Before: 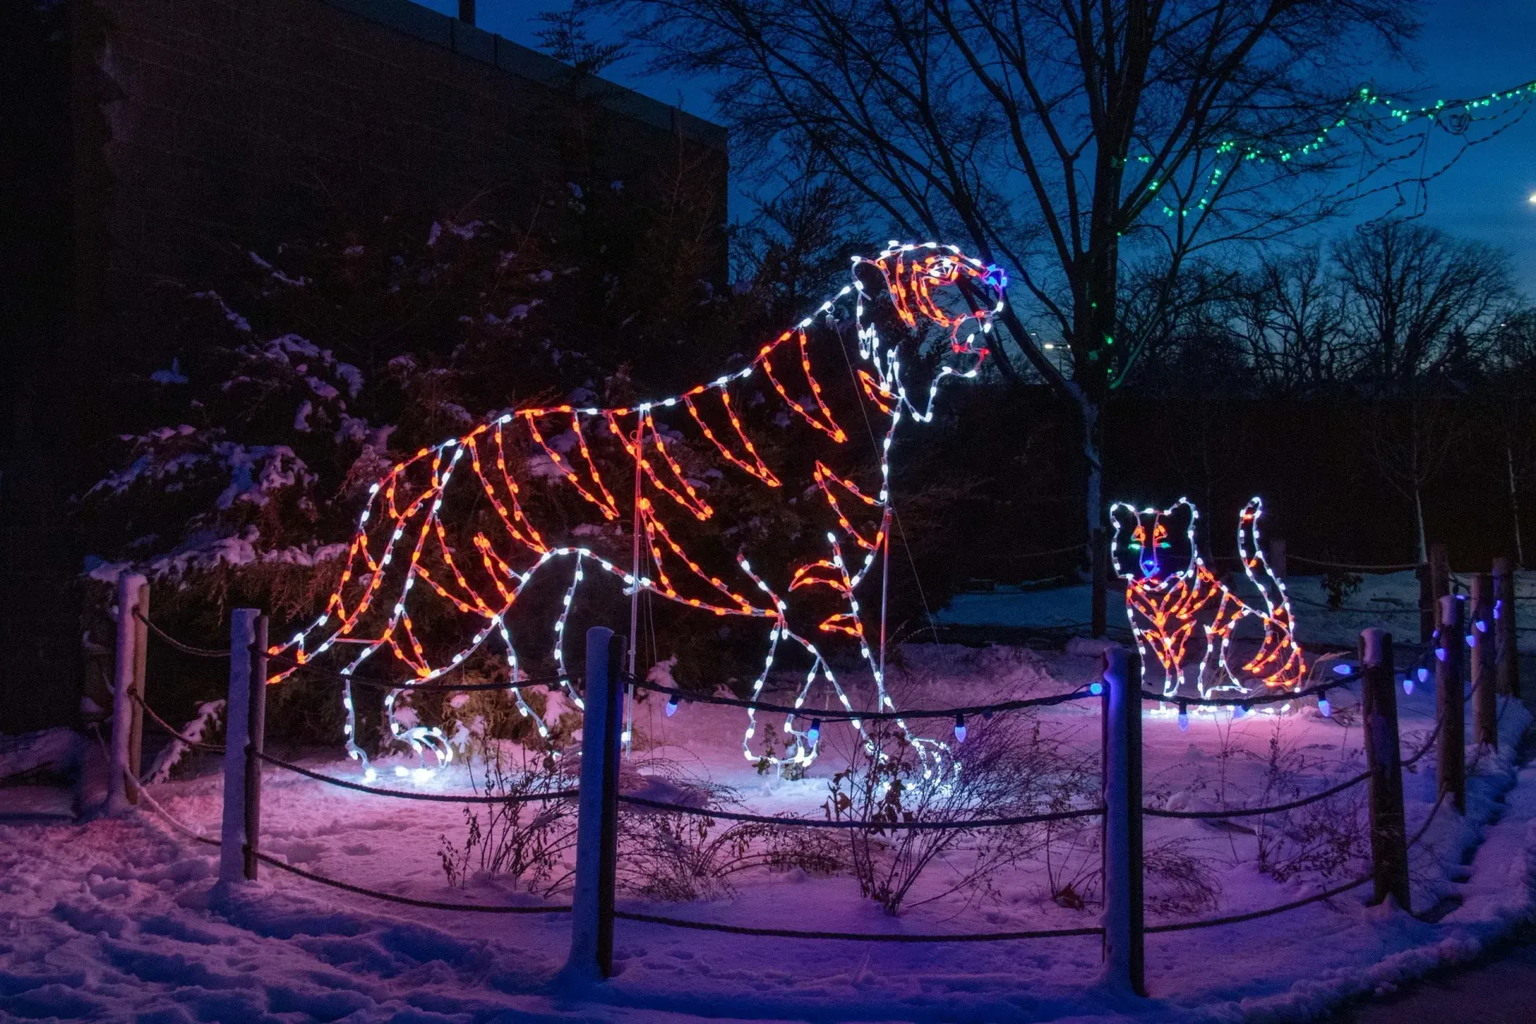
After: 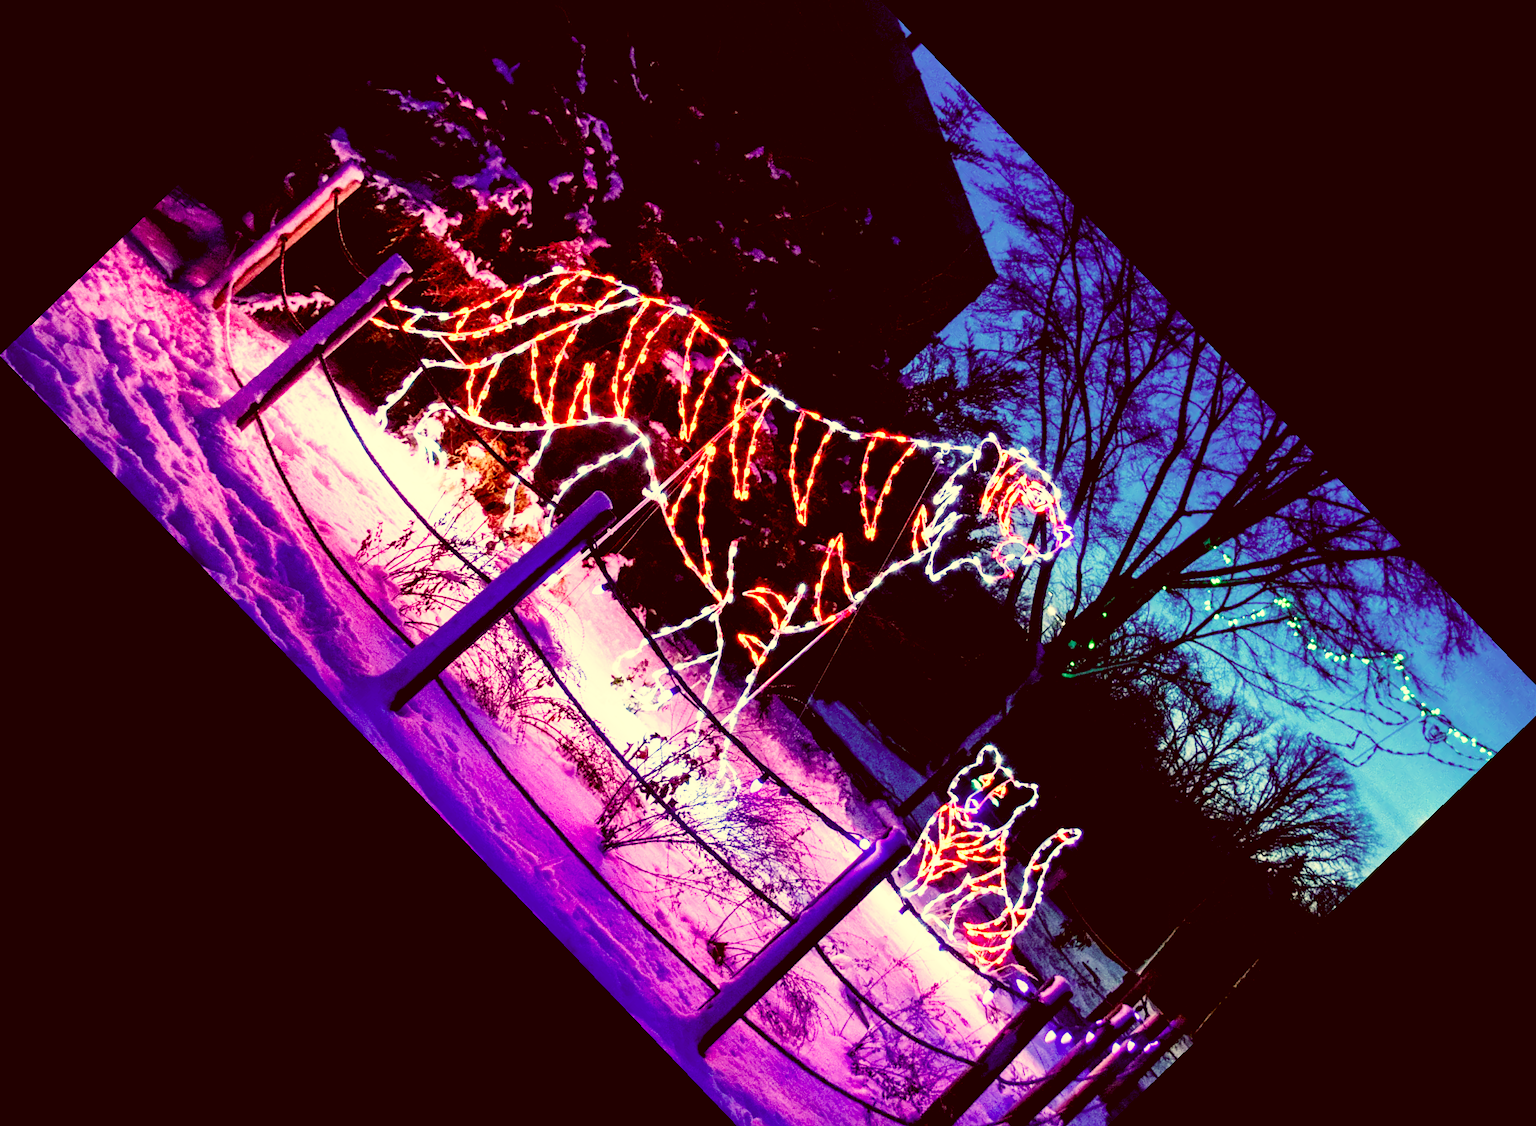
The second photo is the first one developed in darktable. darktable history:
crop and rotate: angle -46.26°, top 16.234%, right 0.912%, bottom 11.704%
exposure: black level correction 0.009, exposure 1.425 EV, compensate highlight preservation false
rotate and perspective: rotation 0.174°, lens shift (vertical) 0.013, lens shift (horizontal) 0.019, shear 0.001, automatic cropping original format, crop left 0.007, crop right 0.991, crop top 0.016, crop bottom 0.997
base curve: curves: ch0 [(0, 0) (0.007, 0.004) (0.027, 0.03) (0.046, 0.07) (0.207, 0.54) (0.442, 0.872) (0.673, 0.972) (1, 1)], preserve colors none
color correction: highlights a* 1.12, highlights b* 24.26, shadows a* 15.58, shadows b* 24.26
